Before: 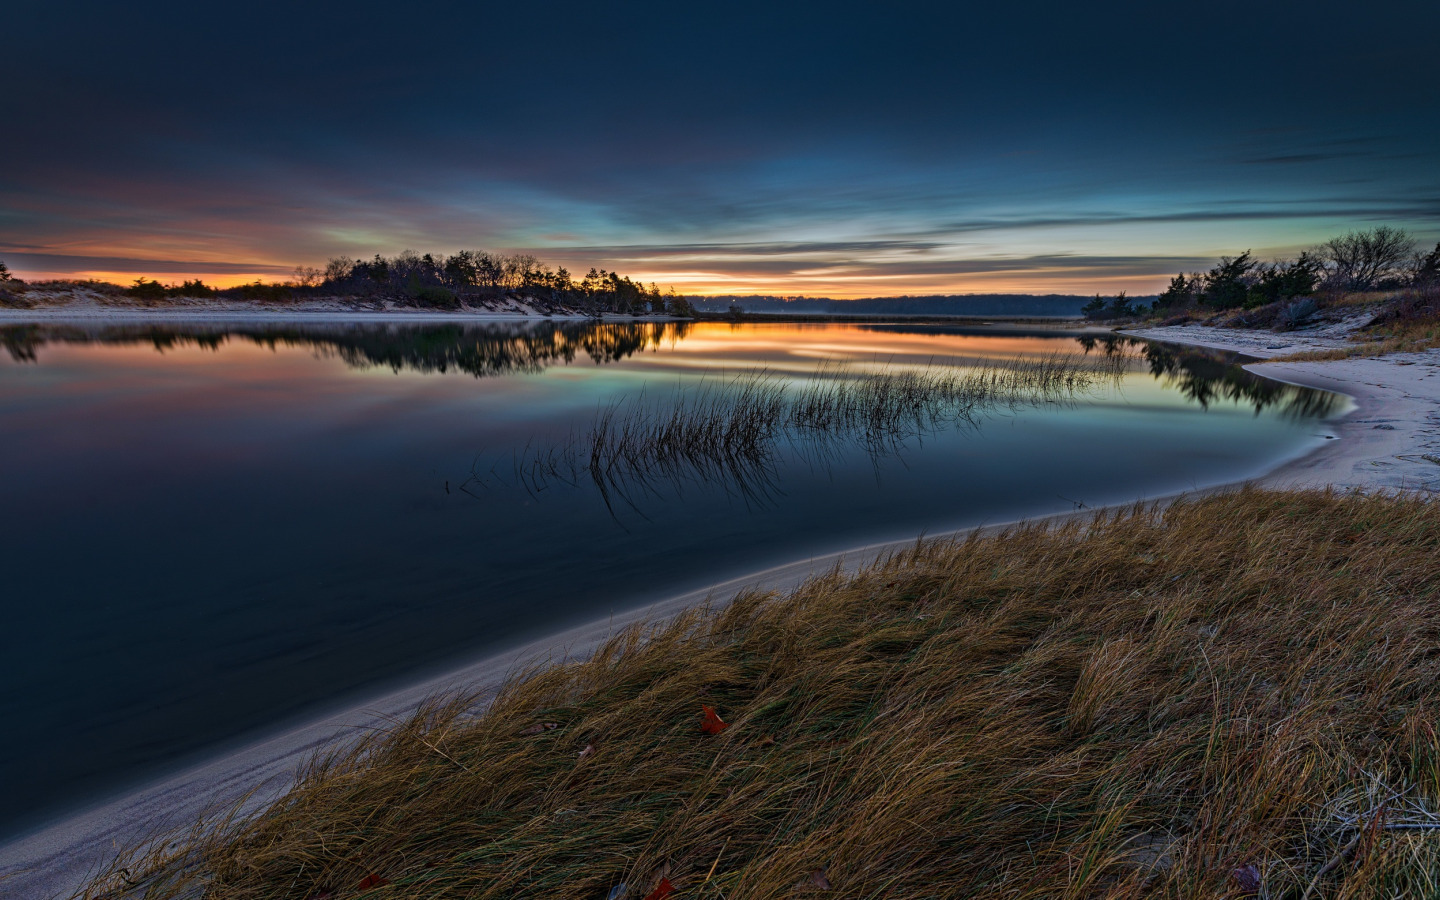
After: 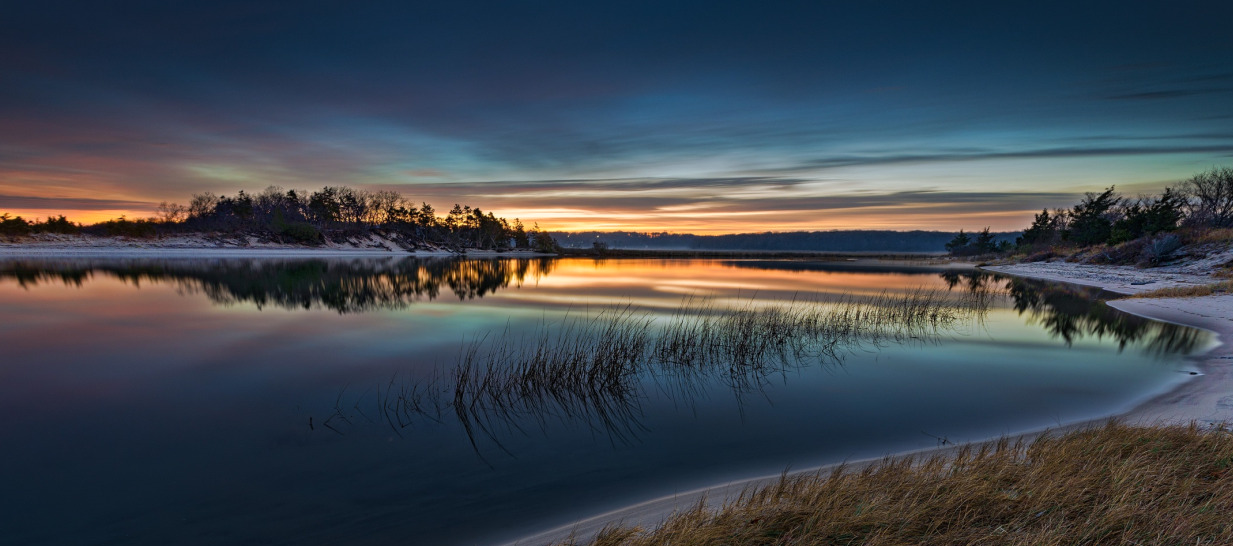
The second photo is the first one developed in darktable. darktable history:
shadows and highlights: shadows -0.431, highlights 40.53
crop and rotate: left 9.45%, top 7.113%, right 4.923%, bottom 32.19%
